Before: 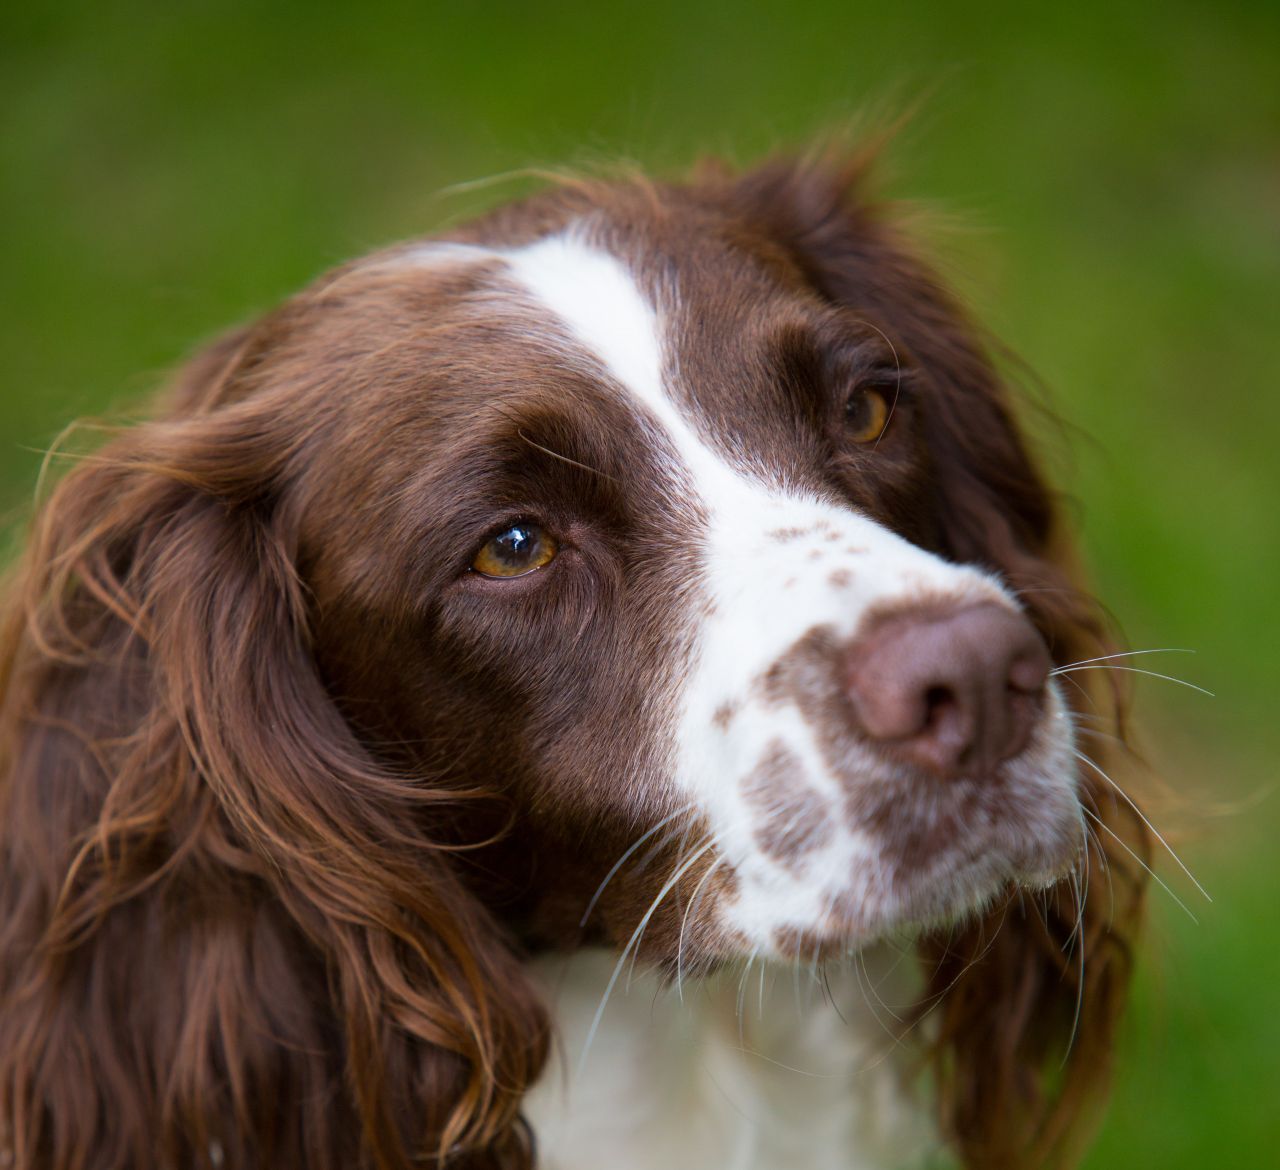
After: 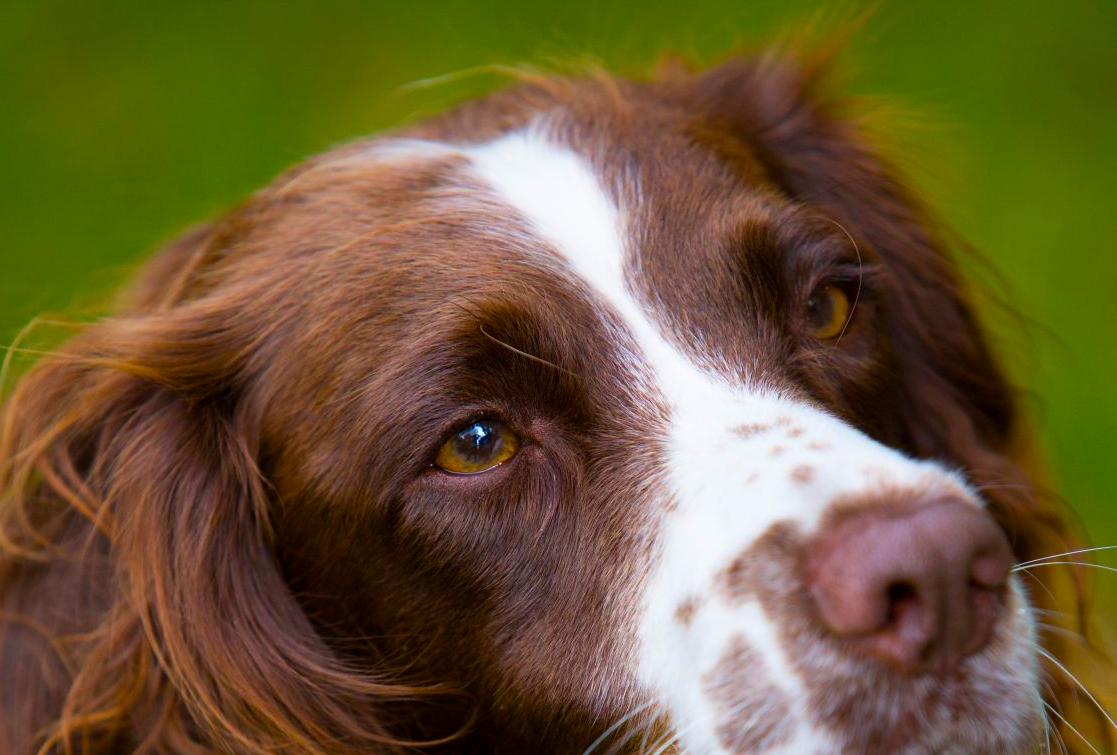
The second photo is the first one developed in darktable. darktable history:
color balance rgb: linear chroma grading › global chroma 15%, perceptual saturation grading › global saturation 30%
crop: left 3.015%, top 8.969%, right 9.647%, bottom 26.457%
